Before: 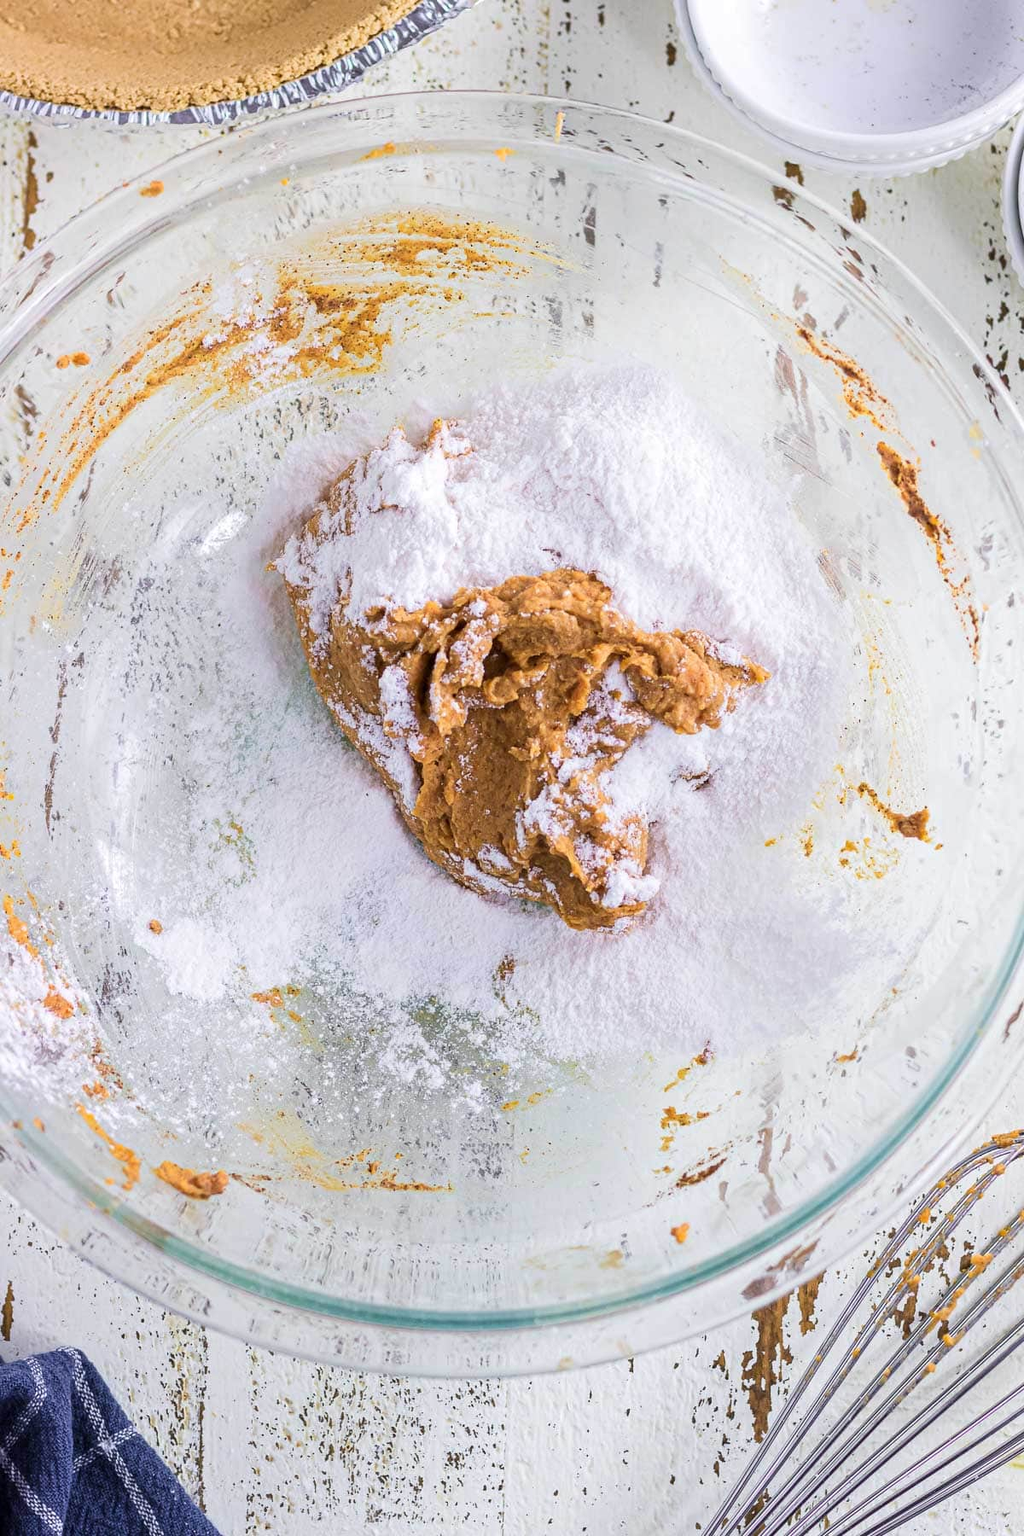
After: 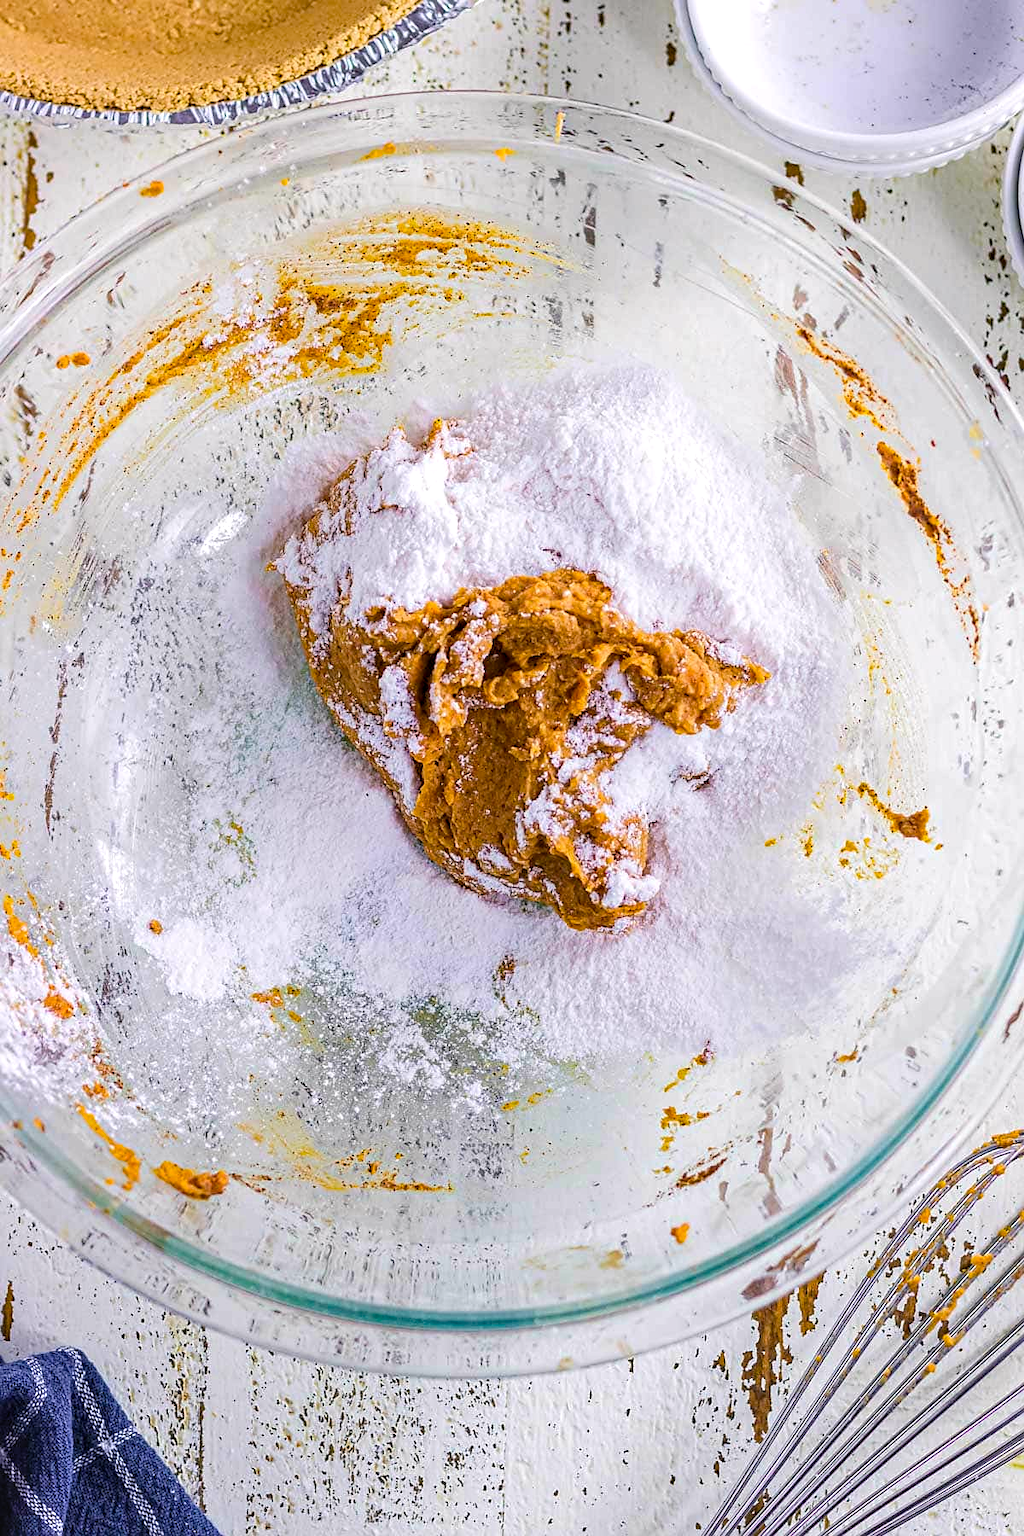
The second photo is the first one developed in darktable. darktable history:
color balance rgb: power › hue 74.51°, highlights gain › chroma 0.199%, highlights gain › hue 332.69°, perceptual saturation grading › global saturation 31.226%
sharpen: radius 1.813, amount 0.39, threshold 1.271
local contrast: on, module defaults
haze removal: compatibility mode true, adaptive false
